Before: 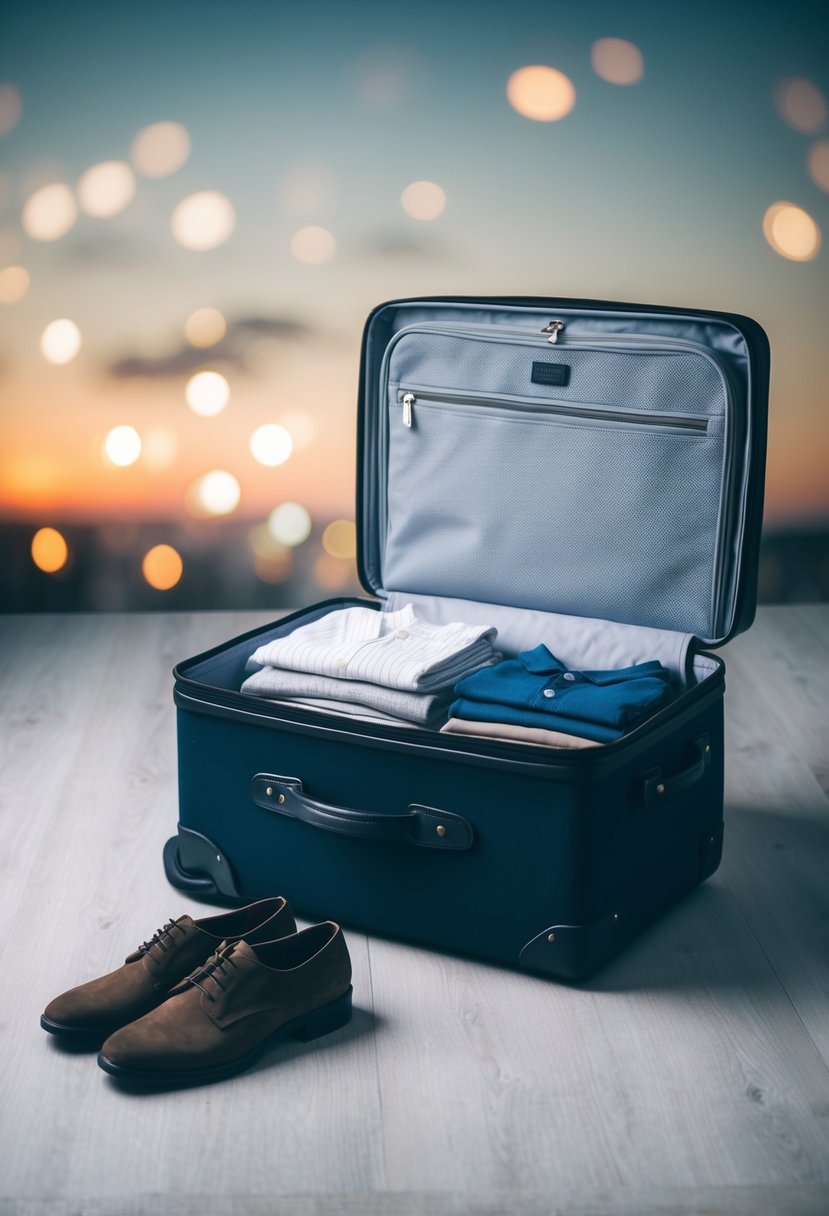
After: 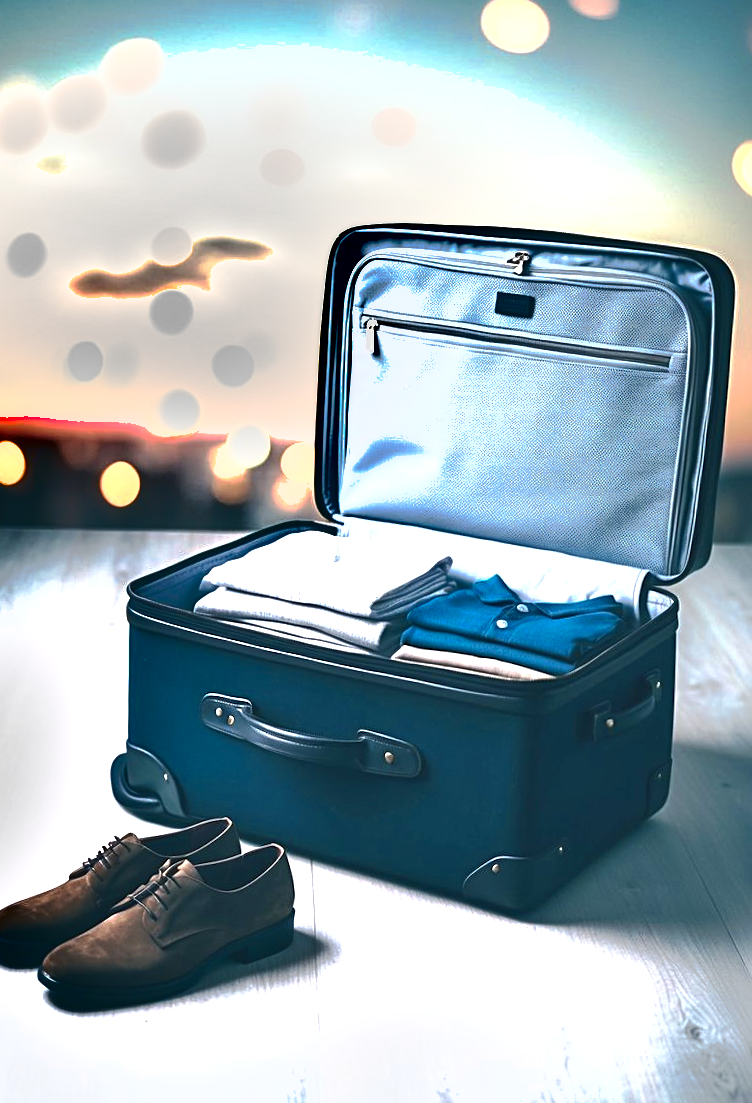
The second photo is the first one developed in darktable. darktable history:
sharpen: radius 2.766
exposure: exposure 1.48 EV, compensate highlight preservation false
shadows and highlights: soften with gaussian
crop and rotate: angle -2.04°, left 3.086%, top 3.849%, right 1.452%, bottom 0.754%
color zones: curves: ch0 [(0, 0.5) (0.143, 0.5) (0.286, 0.5) (0.429, 0.5) (0.62, 0.489) (0.714, 0.445) (0.844, 0.496) (1, 0.5)]; ch1 [(0, 0.5) (0.143, 0.5) (0.286, 0.5) (0.429, 0.5) (0.571, 0.5) (0.714, 0.523) (0.857, 0.5) (1, 0.5)]
tone curve: curves: ch0 [(0, 0) (0.003, 0.032) (0.011, 0.04) (0.025, 0.058) (0.044, 0.084) (0.069, 0.107) (0.1, 0.13) (0.136, 0.158) (0.177, 0.193) (0.224, 0.236) (0.277, 0.283) (0.335, 0.335) (0.399, 0.399) (0.468, 0.467) (0.543, 0.533) (0.623, 0.612) (0.709, 0.698) (0.801, 0.776) (0.898, 0.848) (1, 1)], preserve colors none
